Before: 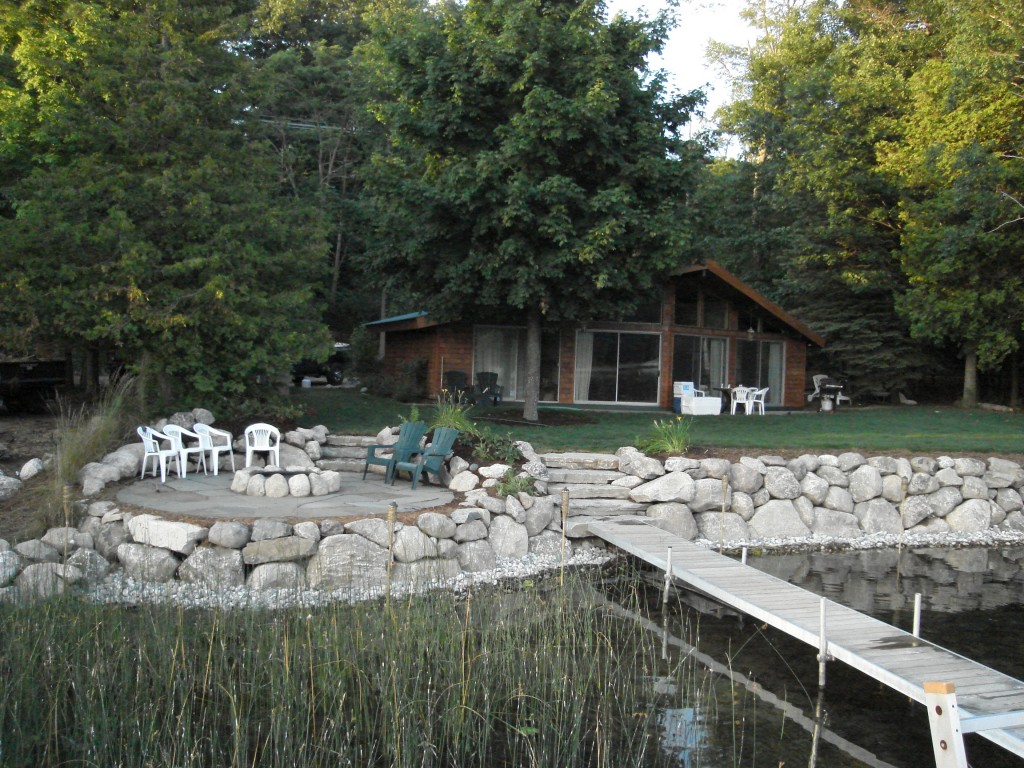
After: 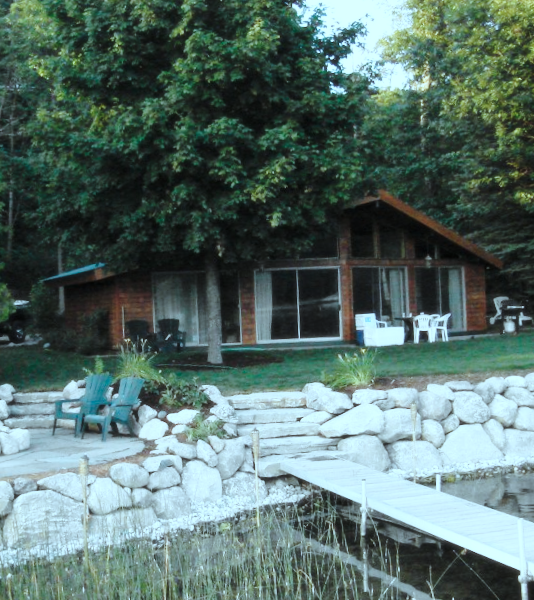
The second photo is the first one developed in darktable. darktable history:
crop: left 32.075%, top 10.976%, right 18.355%, bottom 17.596%
rotate and perspective: rotation -4.25°, automatic cropping off
soften: size 10%, saturation 50%, brightness 0.2 EV, mix 10%
exposure: exposure -0.151 EV, compensate highlight preservation false
color correction: highlights a* -11.71, highlights b* -15.58
contrast brightness saturation: saturation -0.05
base curve: curves: ch0 [(0, 0) (0.028, 0.03) (0.121, 0.232) (0.46, 0.748) (0.859, 0.968) (1, 1)], preserve colors none
